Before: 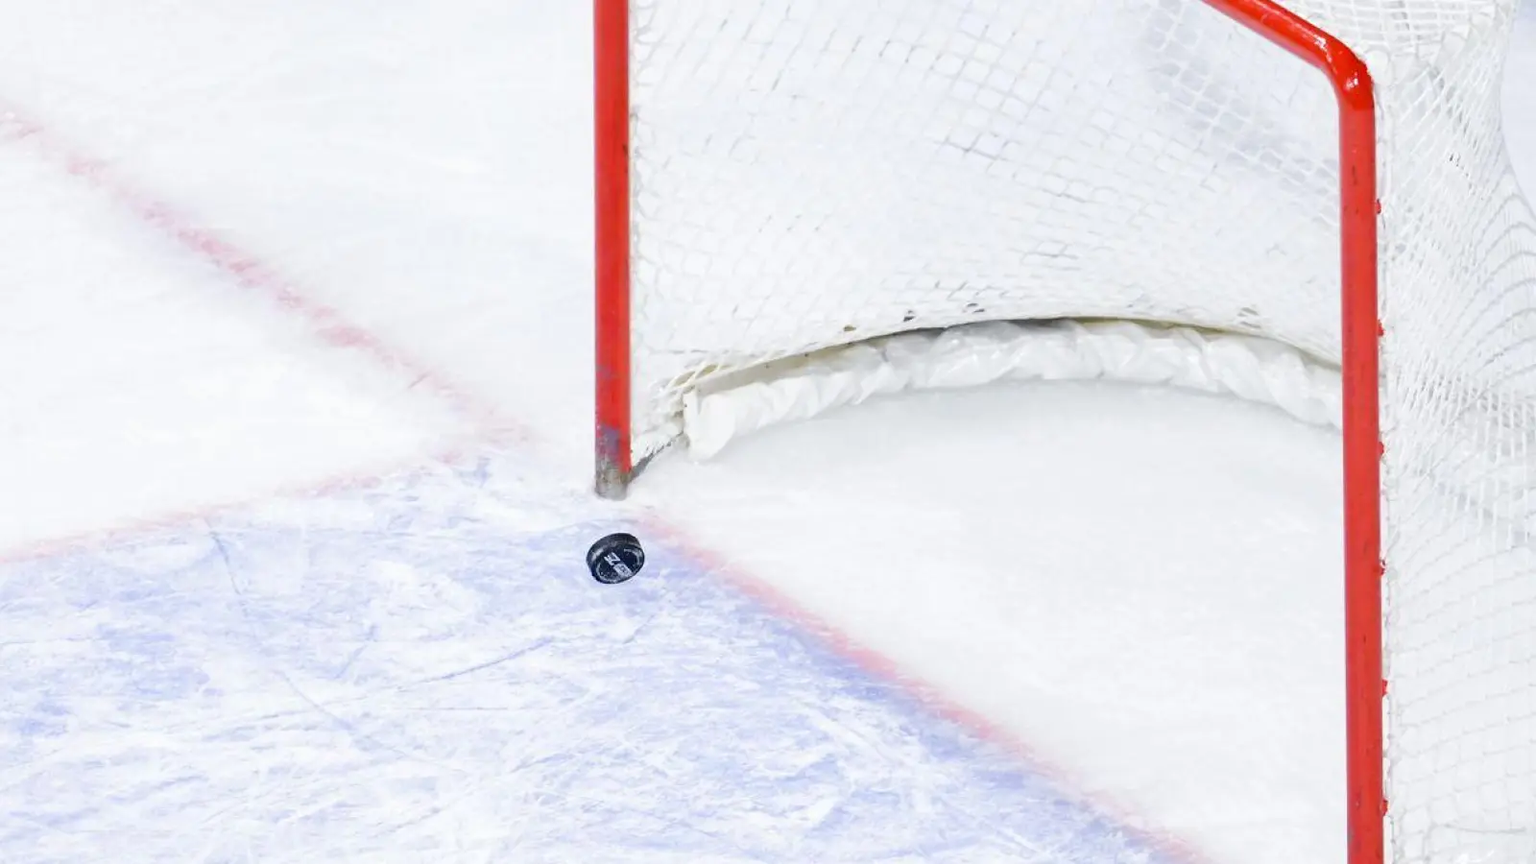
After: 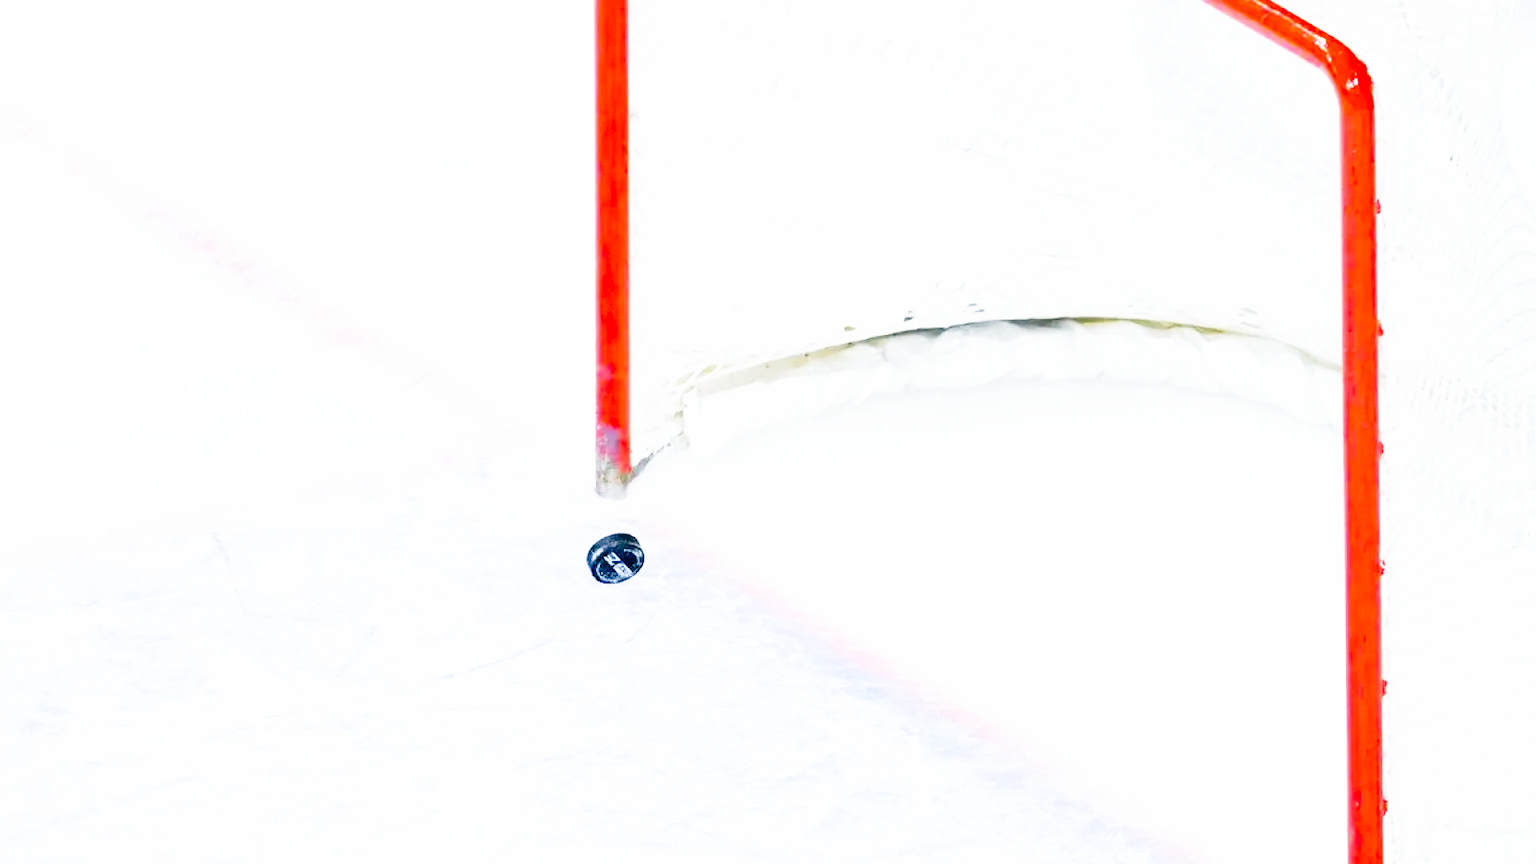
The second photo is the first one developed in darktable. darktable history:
base curve: curves: ch0 [(0, 0) (0.012, 0.01) (0.073, 0.168) (0.31, 0.711) (0.645, 0.957) (1, 1)], preserve colors none
color balance rgb: global offset › luminance -0.345%, global offset › chroma 0.112%, global offset › hue 163.26°, perceptual saturation grading › global saturation 31.214%
